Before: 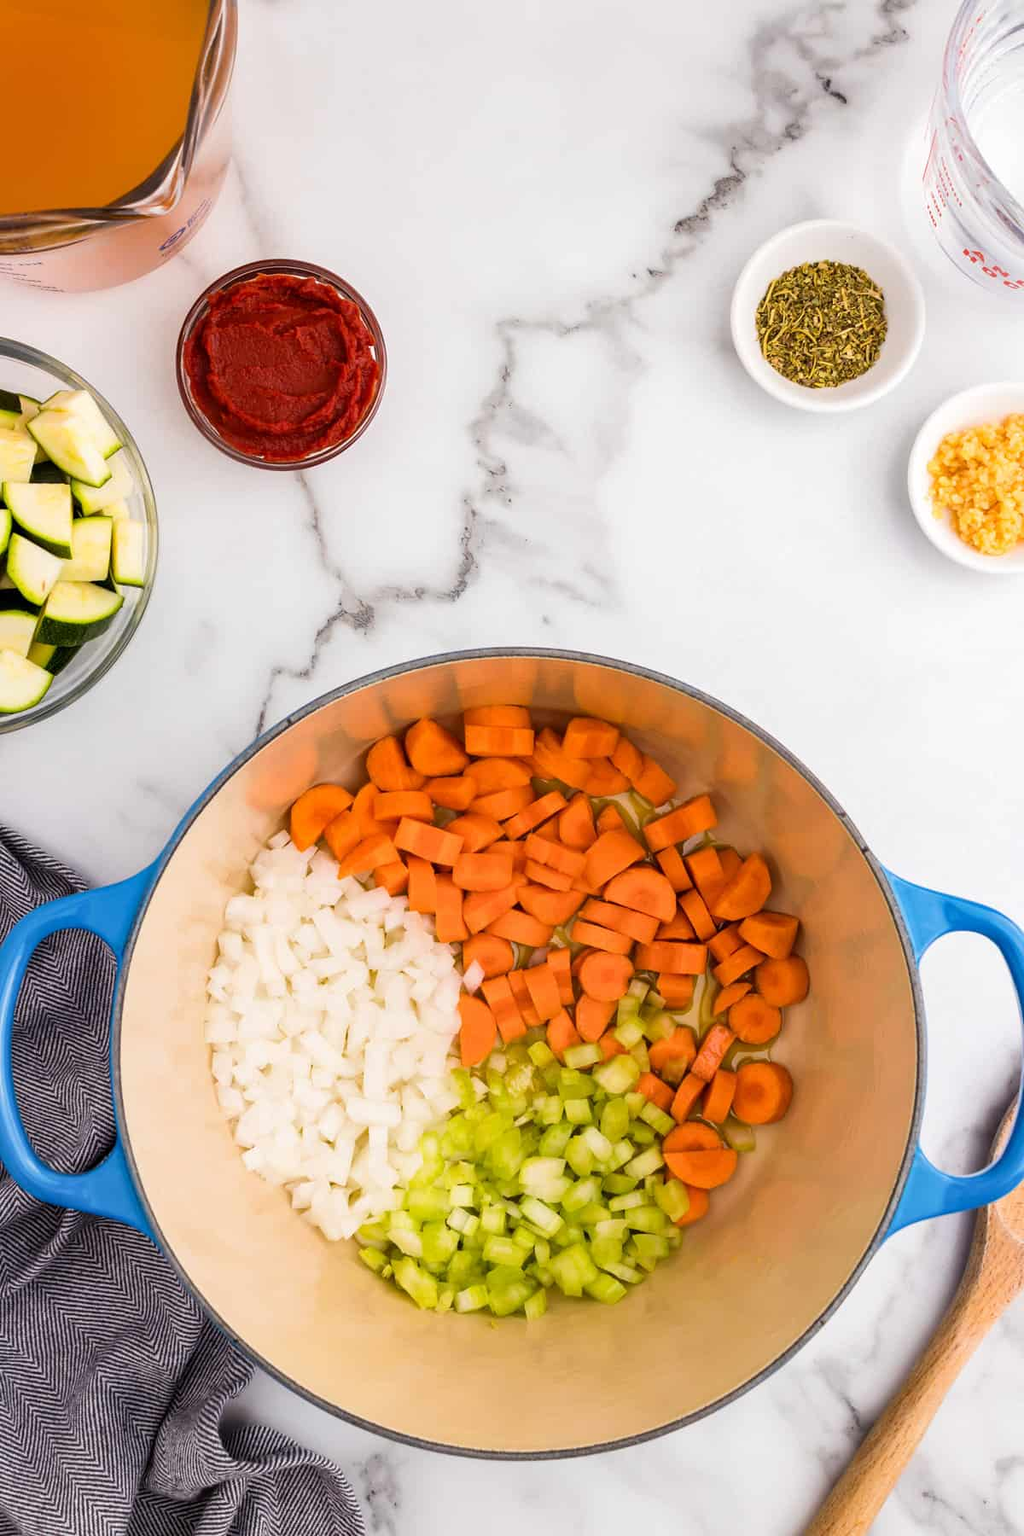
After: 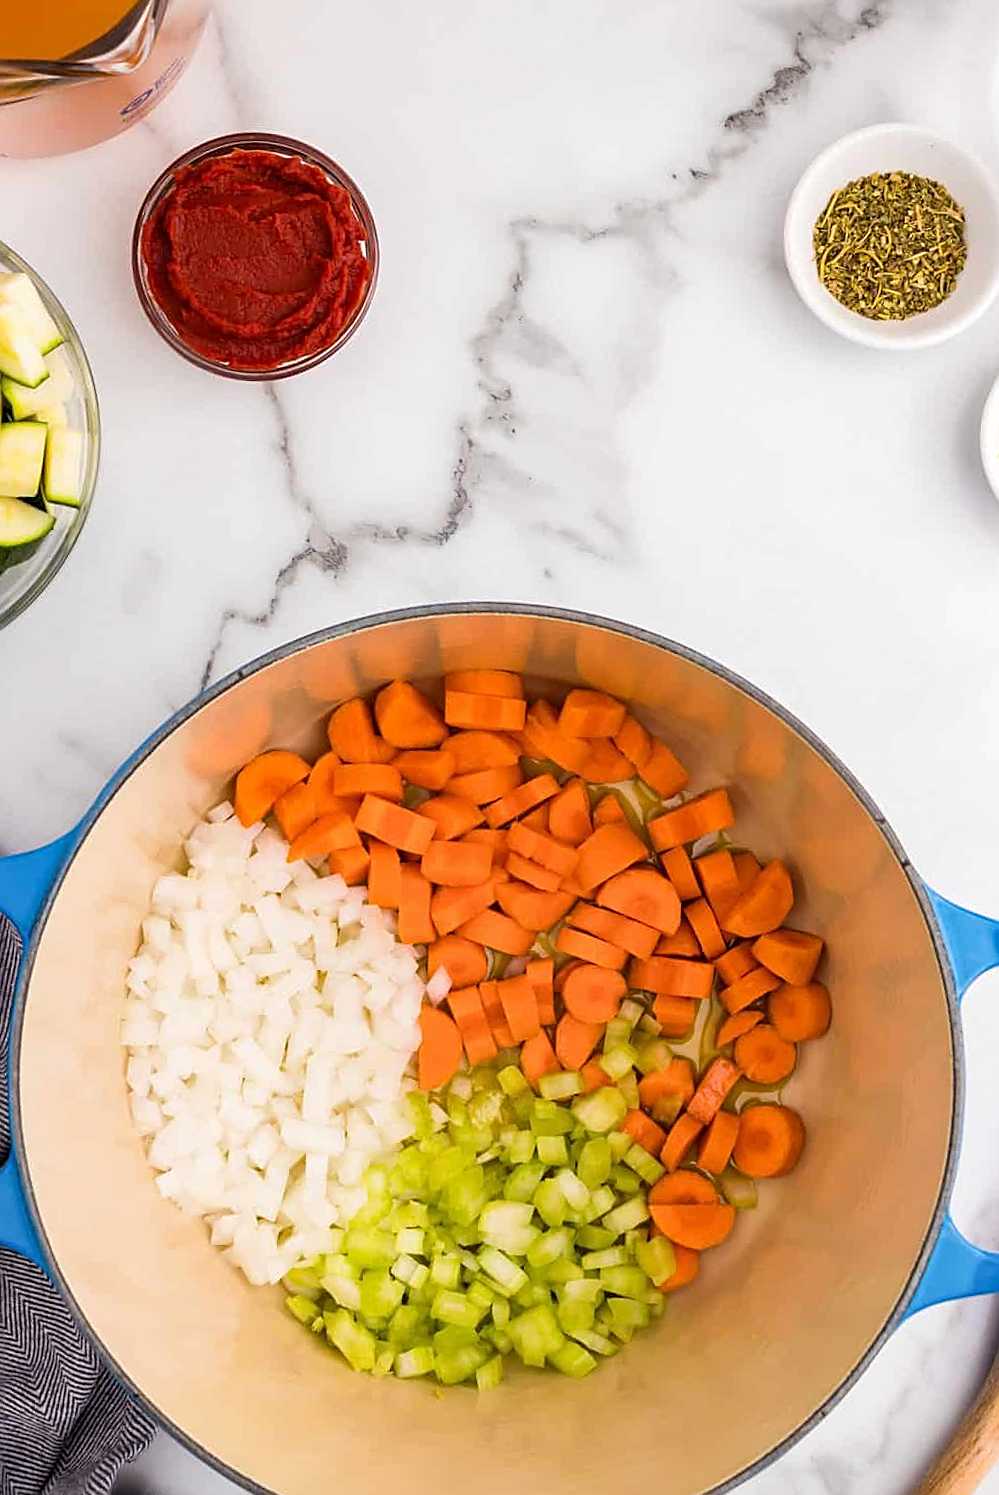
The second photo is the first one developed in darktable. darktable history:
sharpen: on, module defaults
crop and rotate: angle -3.3°, left 5.041%, top 5.215%, right 4.611%, bottom 4.687%
